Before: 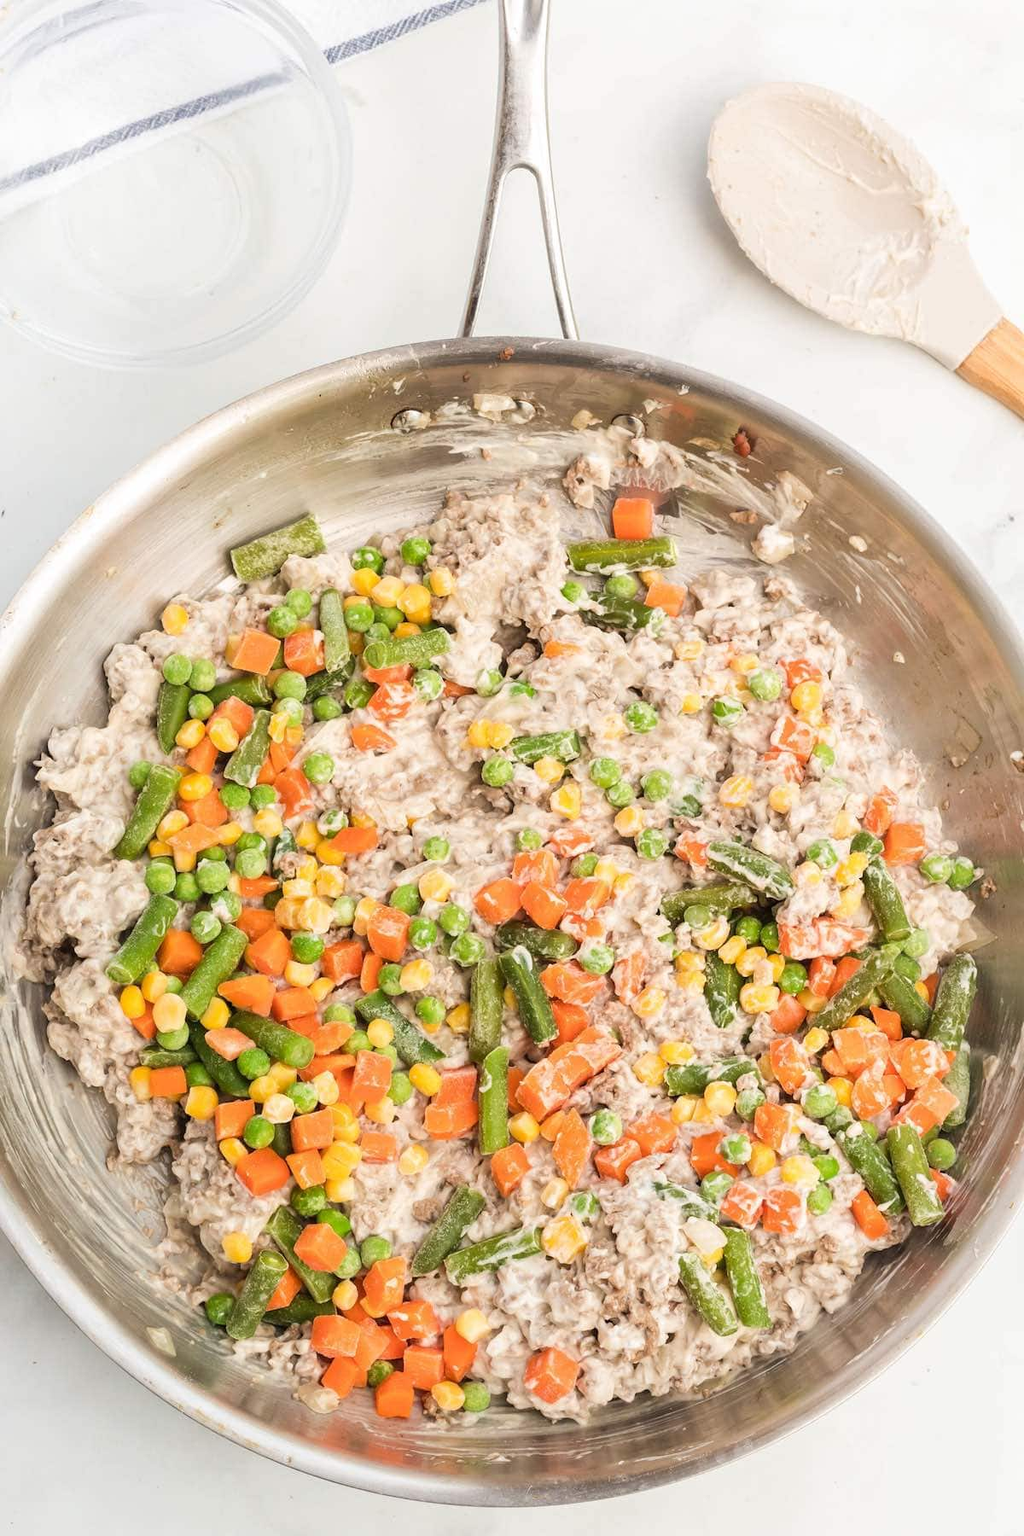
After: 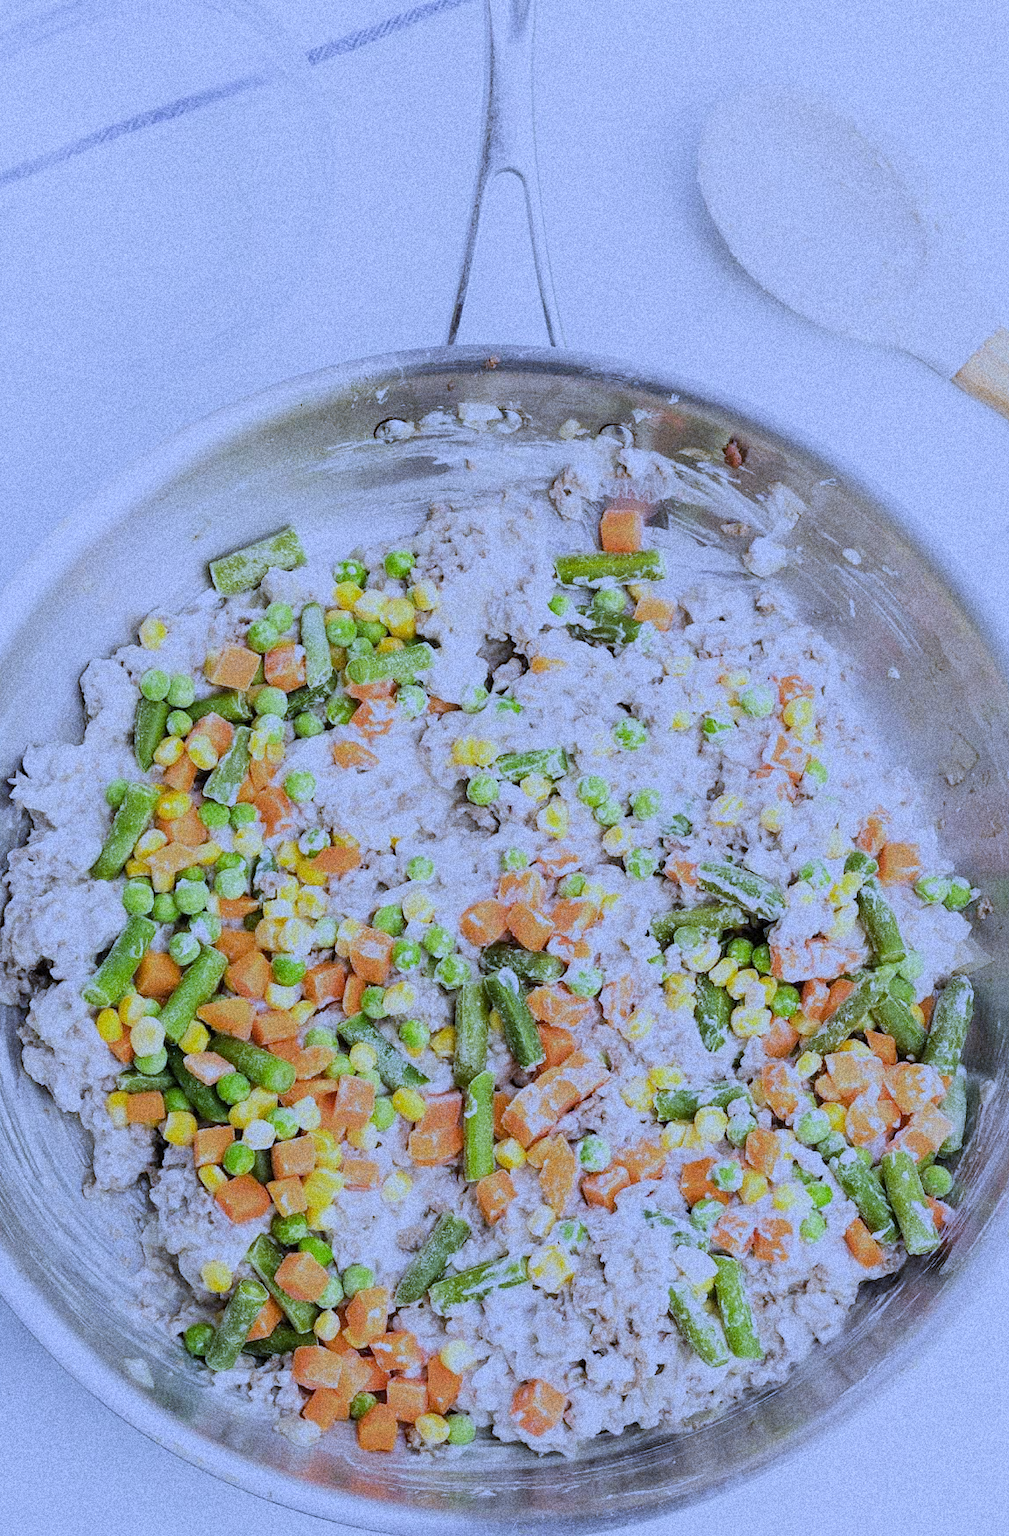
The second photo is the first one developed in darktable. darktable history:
white balance: red 0.766, blue 1.537
filmic rgb: black relative exposure -7.65 EV, white relative exposure 4.56 EV, hardness 3.61
crop and rotate: left 2.536%, right 1.107%, bottom 2.246%
grain: coarseness 14.49 ISO, strength 48.04%, mid-tones bias 35%
